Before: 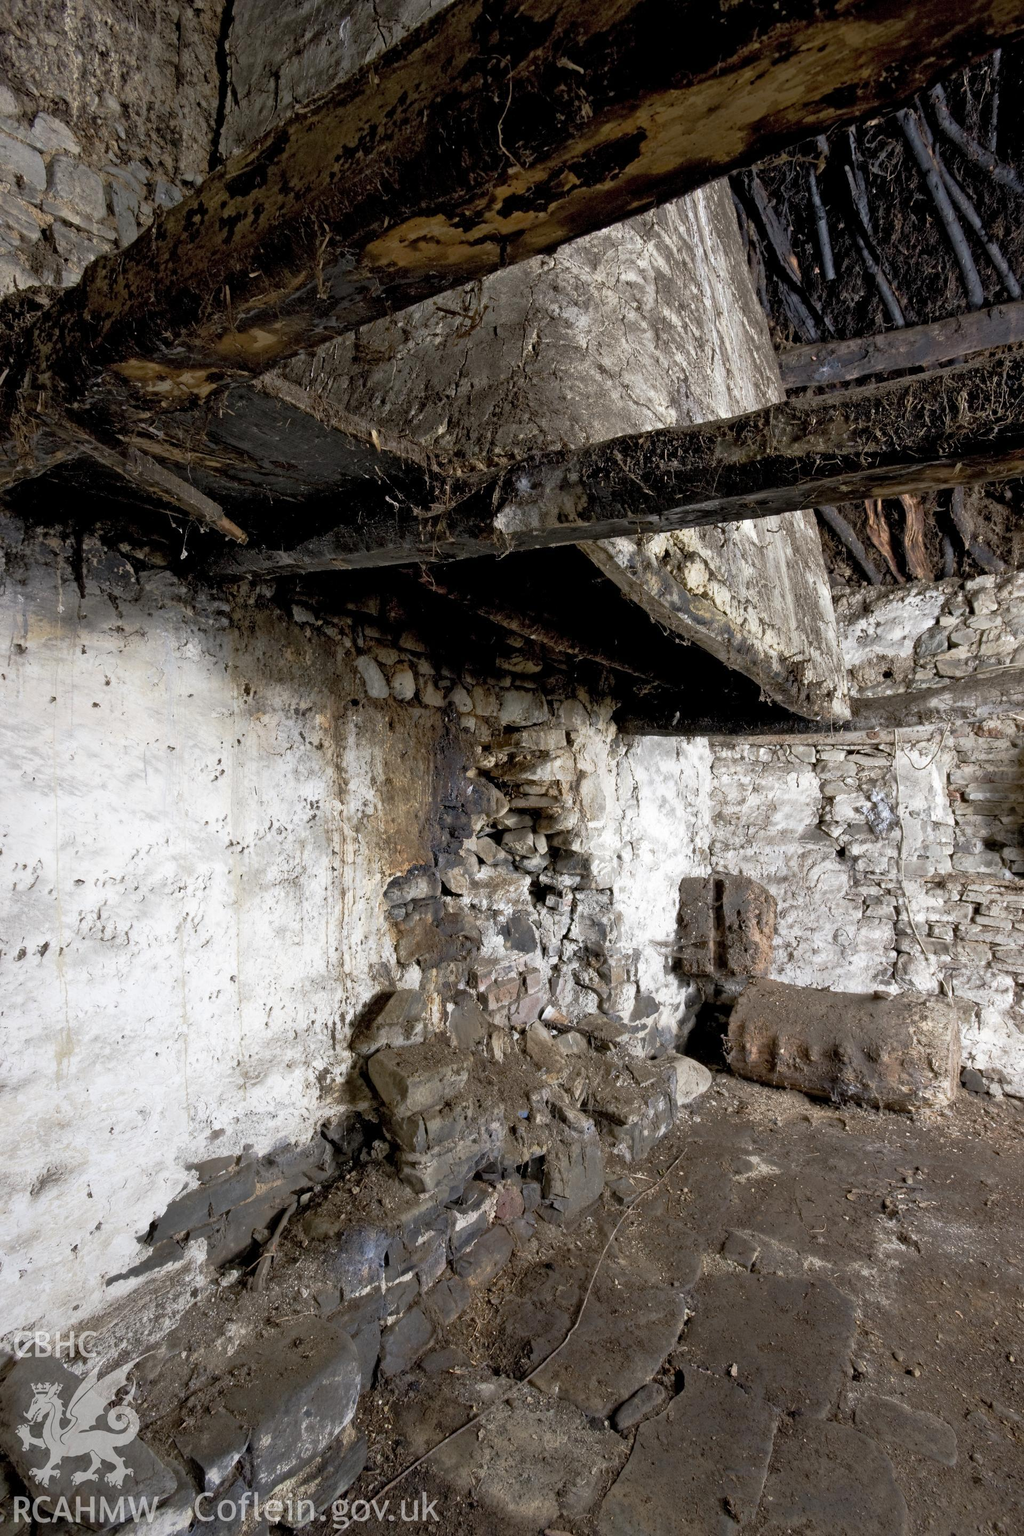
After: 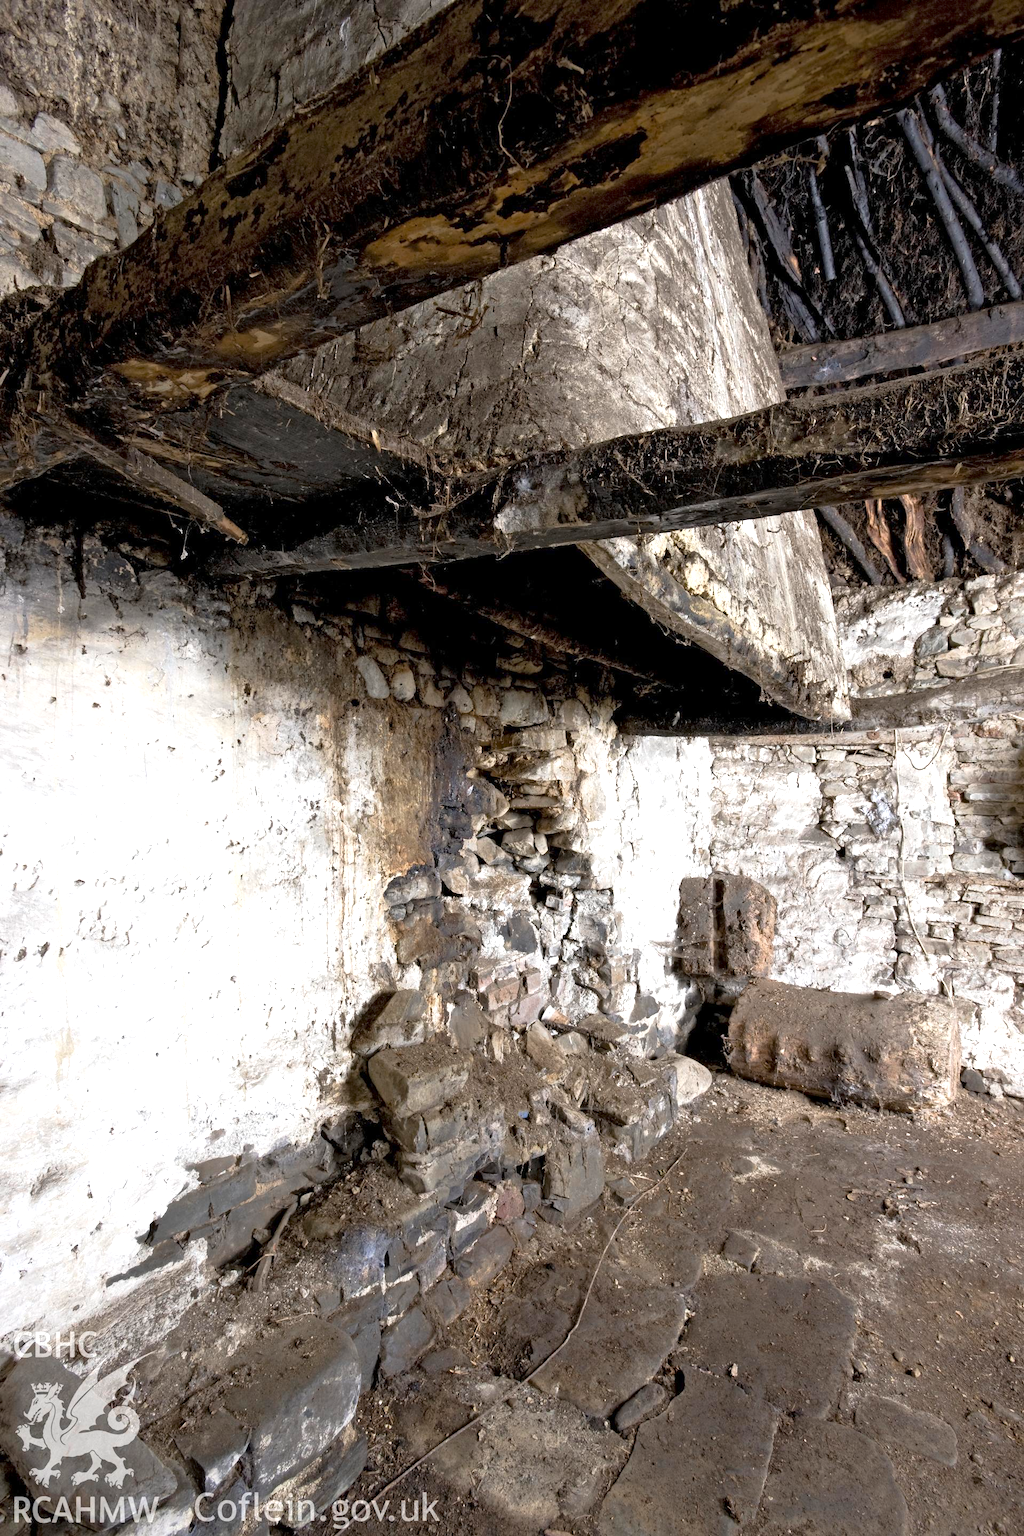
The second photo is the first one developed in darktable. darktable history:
exposure: exposure 0.657 EV, compensate highlight preservation false
